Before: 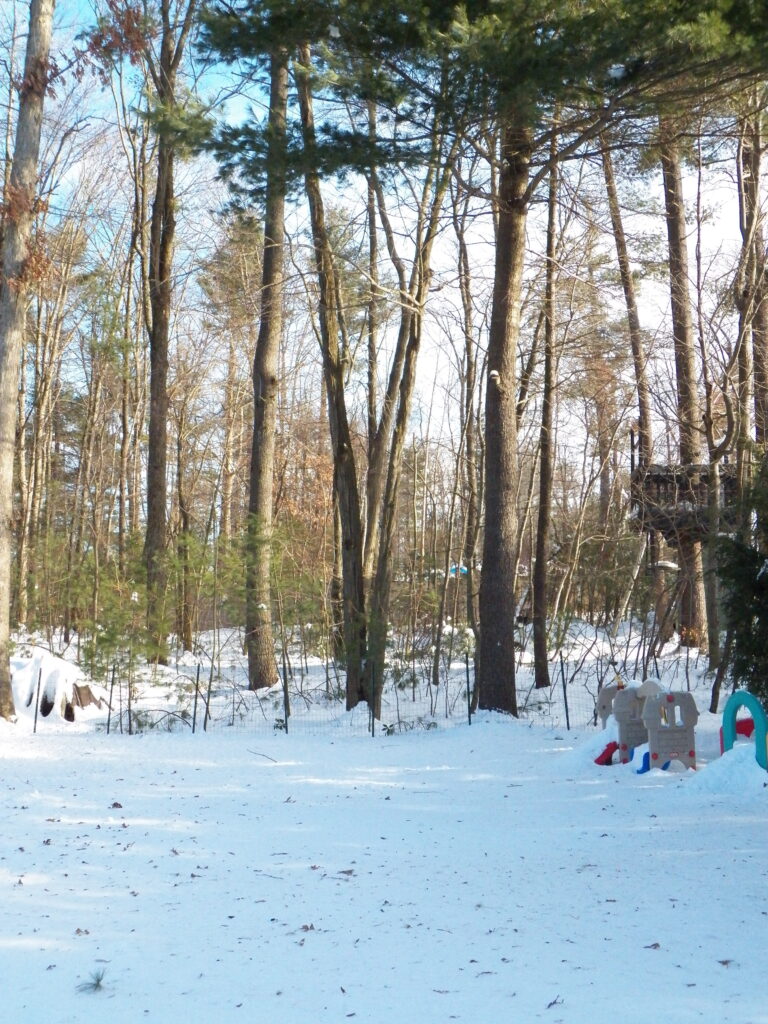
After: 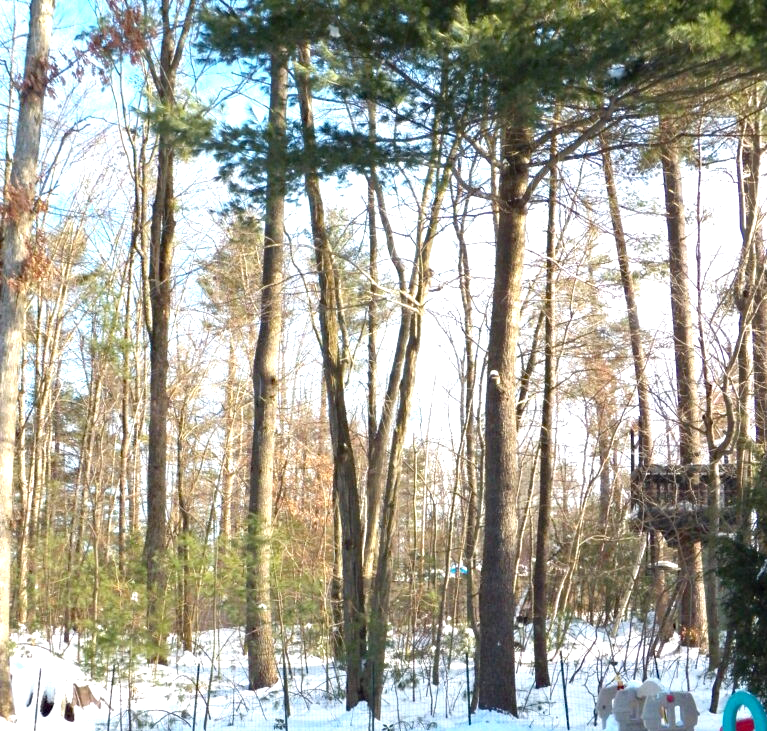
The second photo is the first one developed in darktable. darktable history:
exposure: exposure 0.77 EV, compensate highlight preservation false
crop: bottom 28.576%
haze removal: compatibility mode true, adaptive false
